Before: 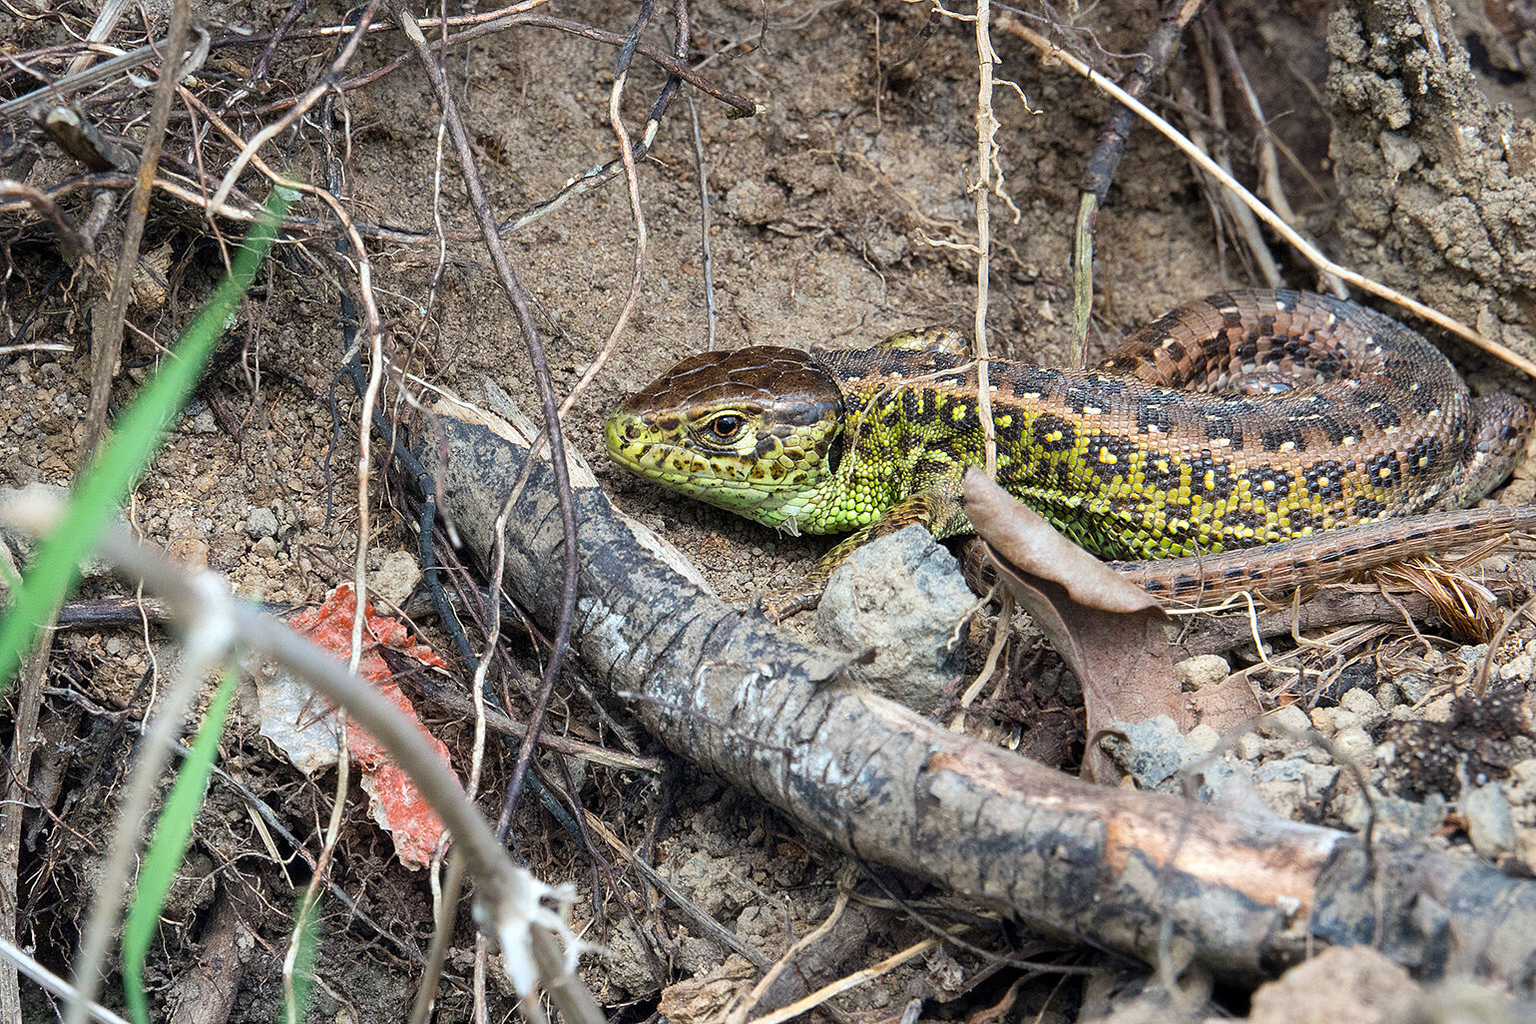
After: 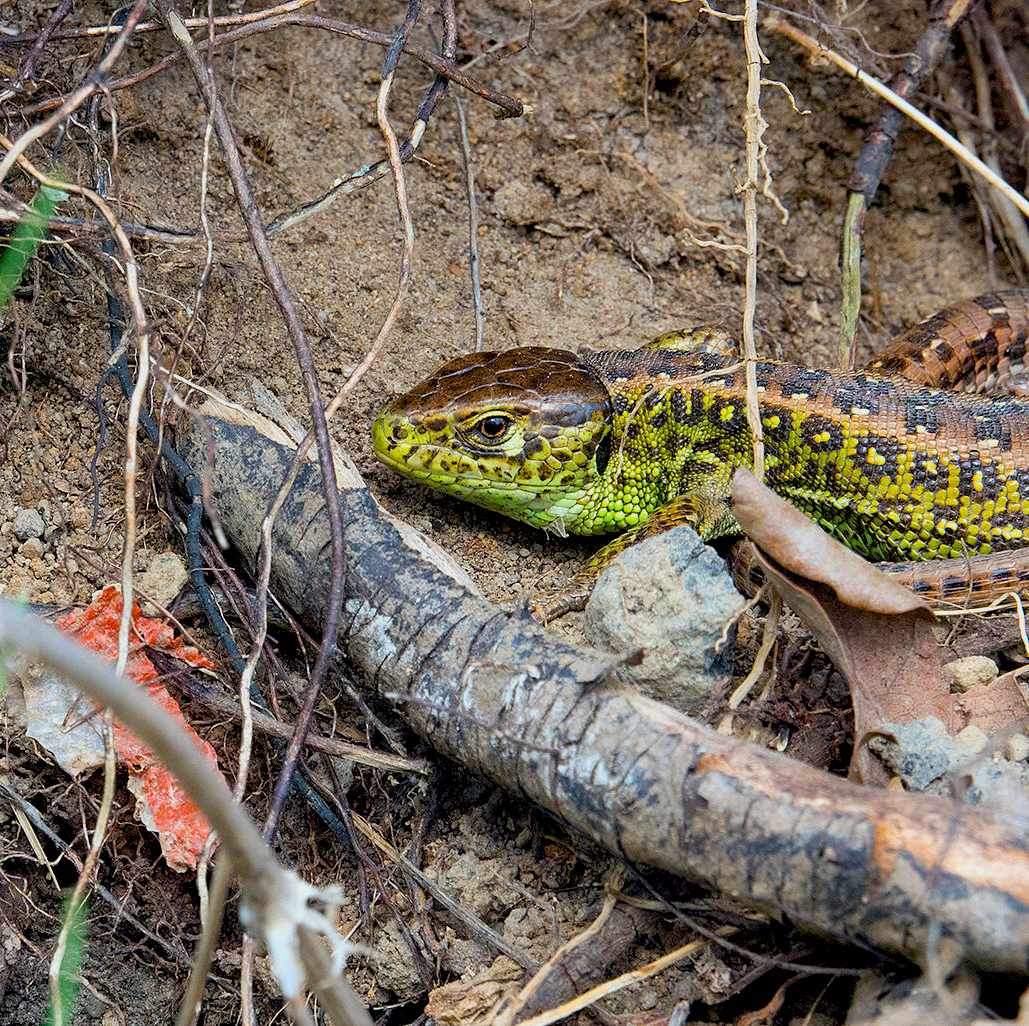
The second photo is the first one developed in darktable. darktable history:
crop and rotate: left 15.274%, right 17.84%
color balance rgb: global offset › luminance -1.034%, perceptual saturation grading › global saturation 41.305%, contrast -9.729%
